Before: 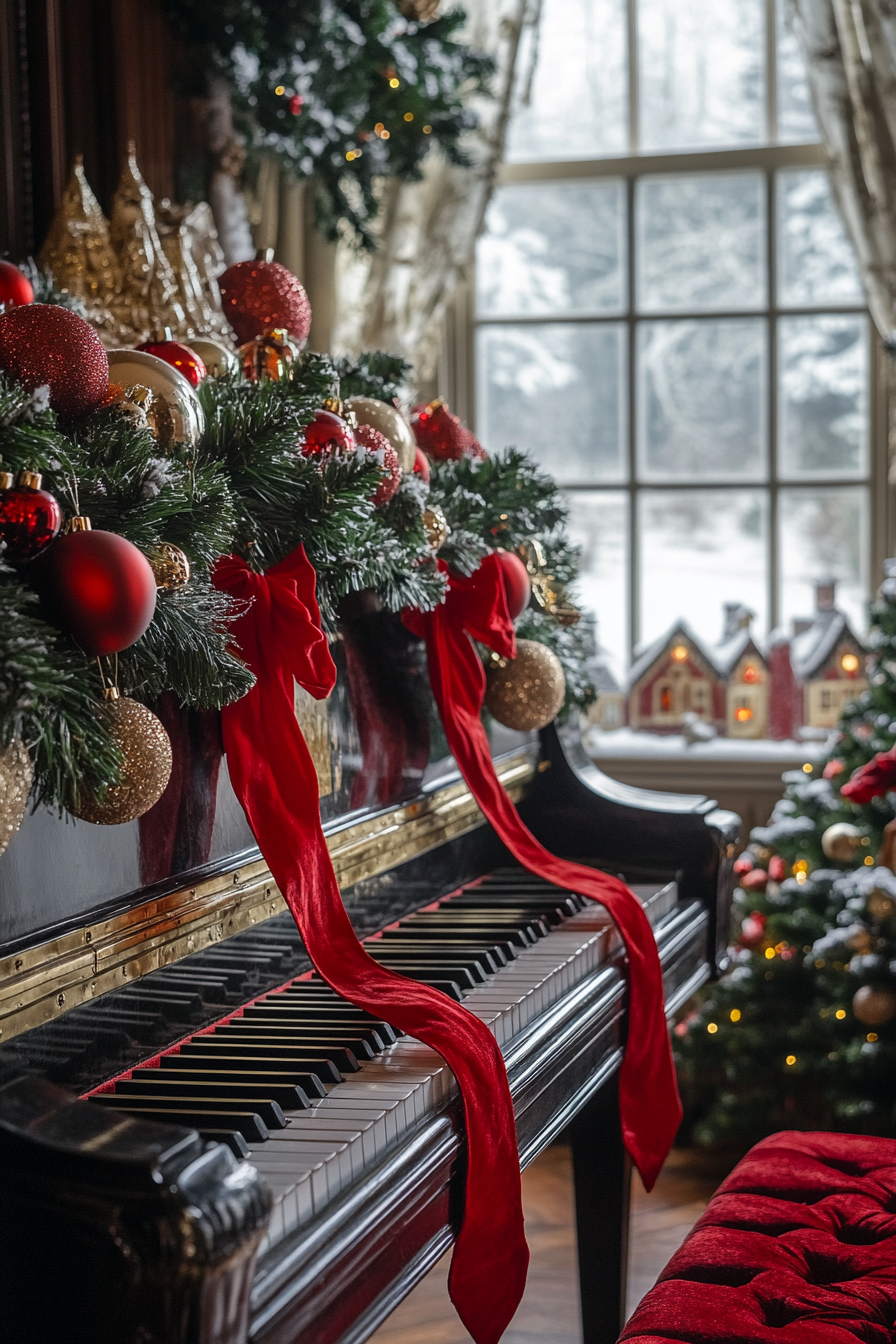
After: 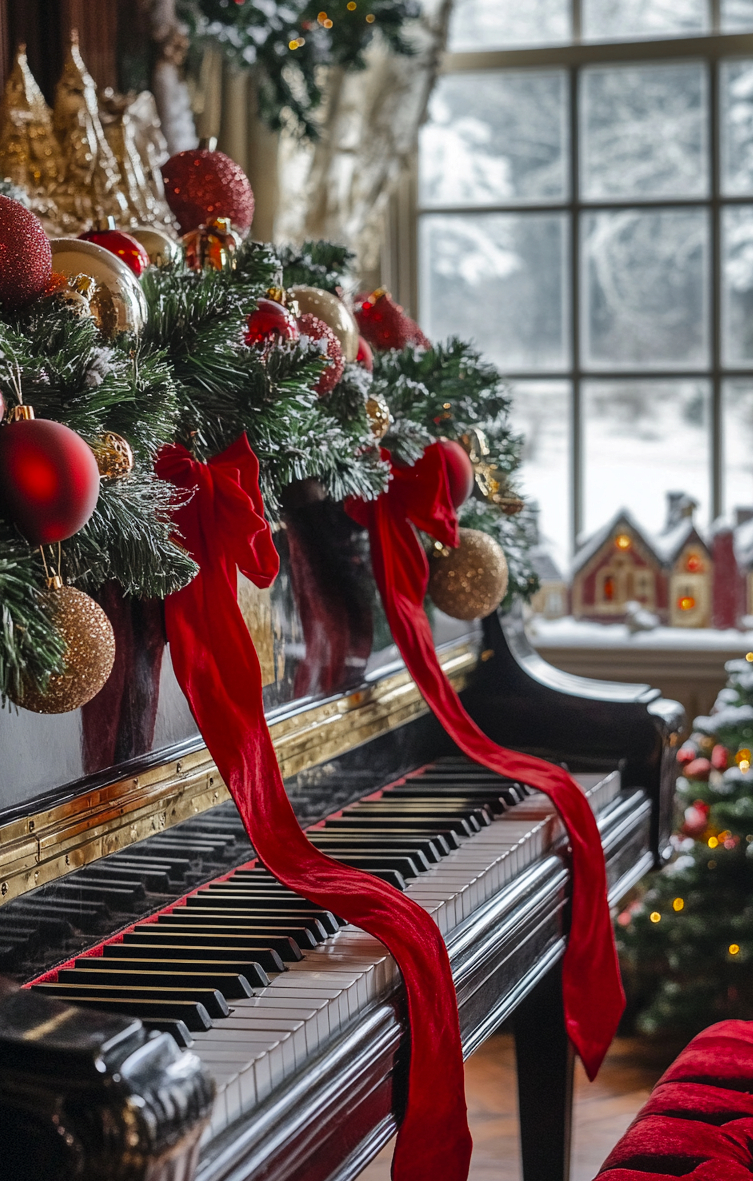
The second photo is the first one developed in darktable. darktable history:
color zones: curves: ch0 [(0.11, 0.396) (0.195, 0.36) (0.25, 0.5) (0.303, 0.412) (0.357, 0.544) (0.75, 0.5) (0.967, 0.328)]; ch1 [(0, 0.468) (0.112, 0.512) (0.202, 0.6) (0.25, 0.5) (0.307, 0.352) (0.357, 0.544) (0.75, 0.5) (0.963, 0.524)]
crop: left 6.406%, top 8.281%, right 9.546%, bottom 3.812%
shadows and highlights: shadows 58.87, highlights -60.19, soften with gaussian
